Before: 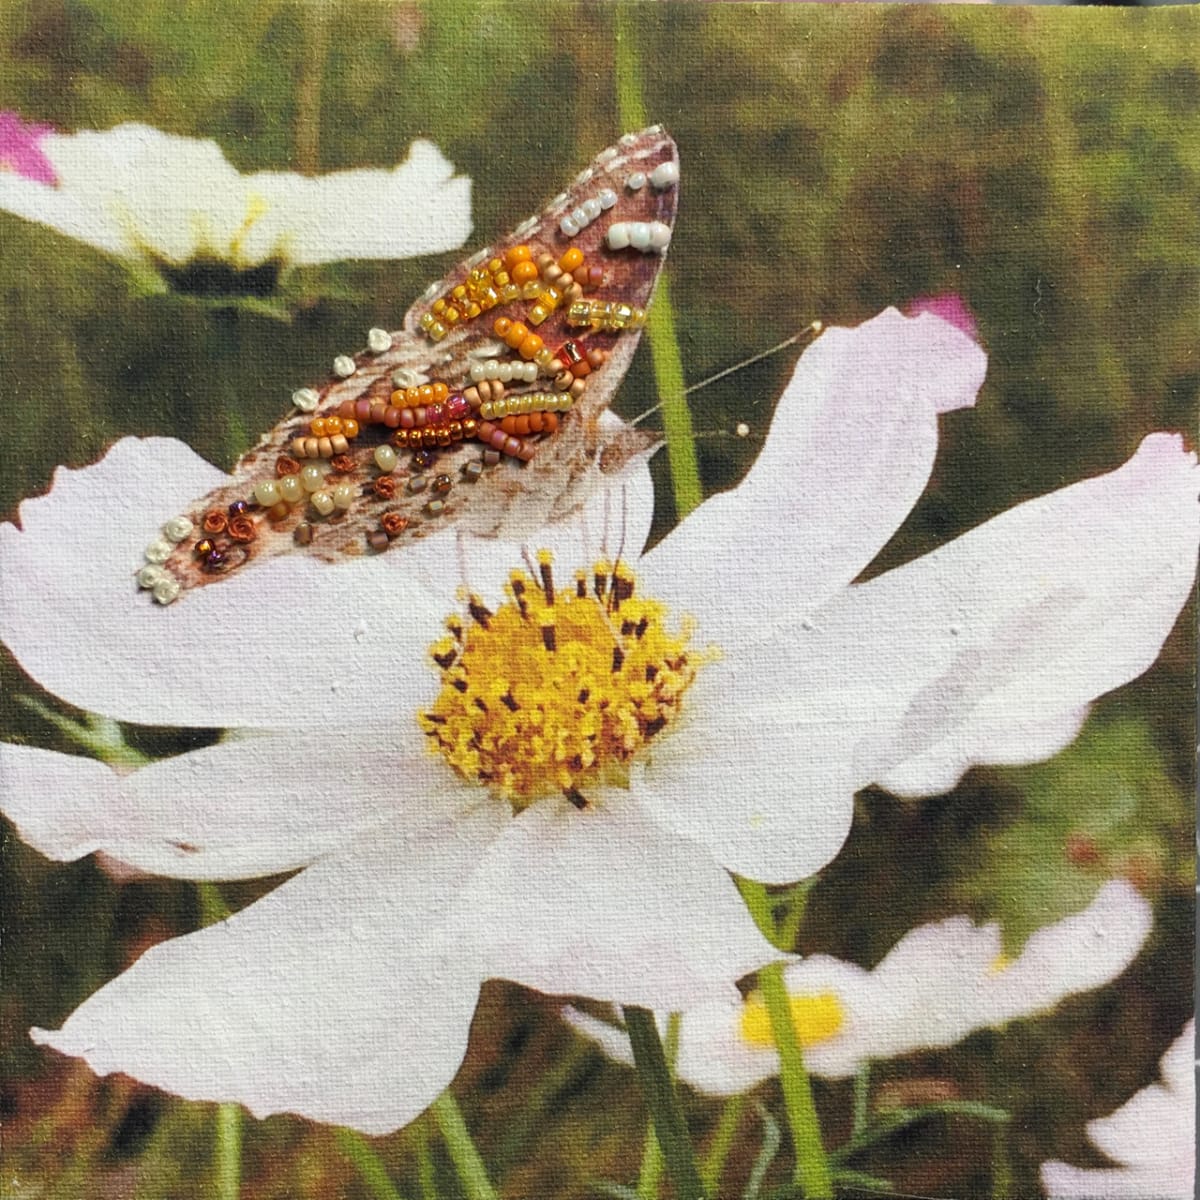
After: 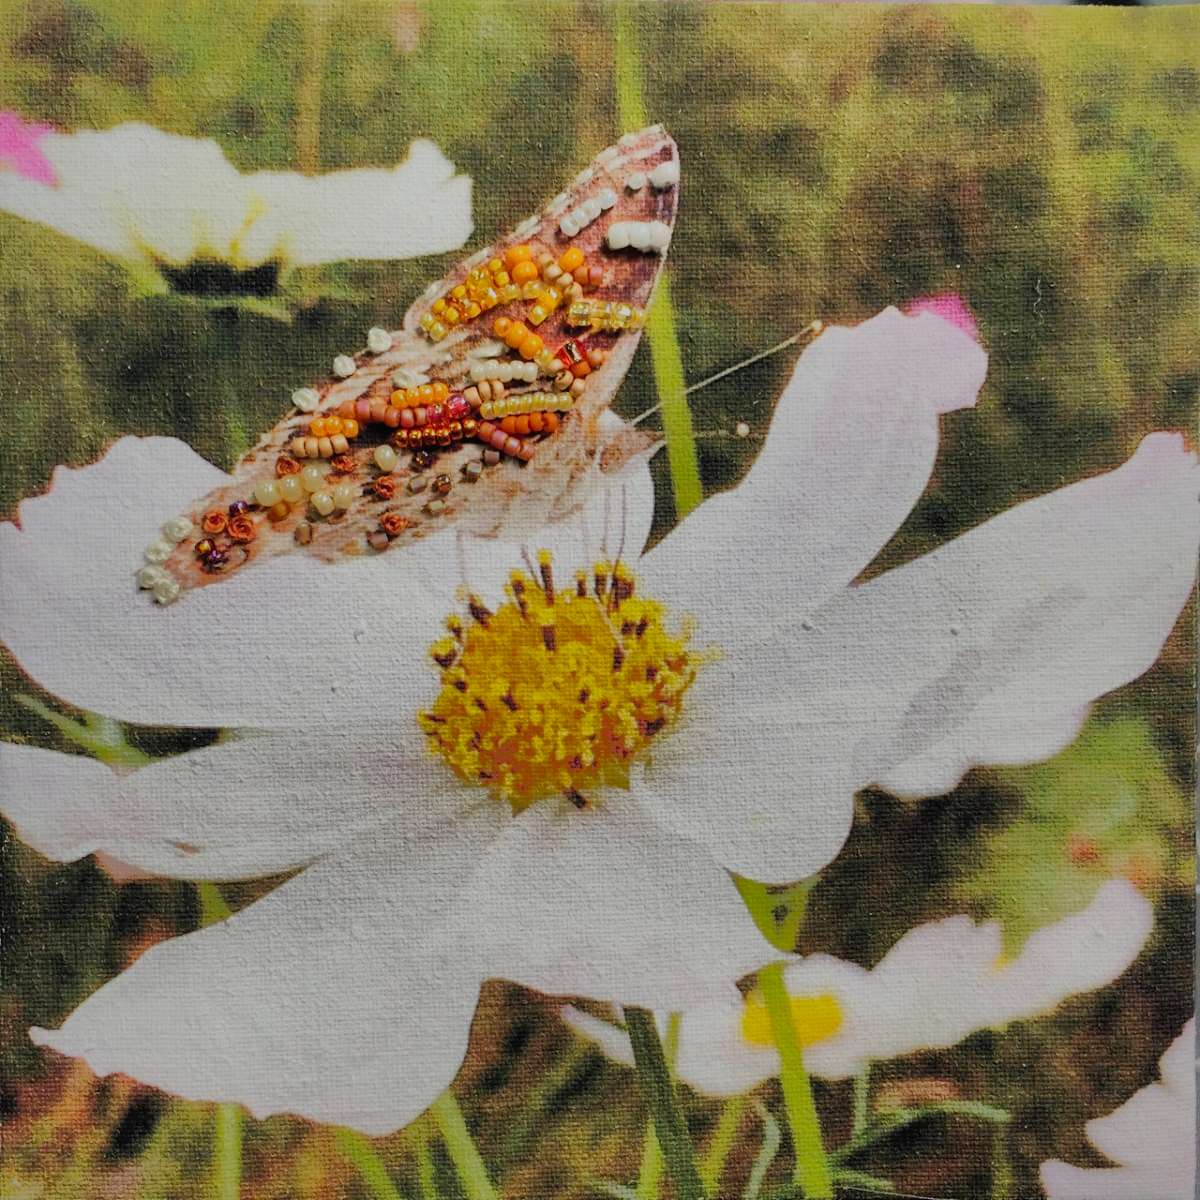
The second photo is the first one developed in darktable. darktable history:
contrast brightness saturation: contrast 0.097, brightness 0.01, saturation 0.022
shadows and highlights: shadows 38.89, highlights -76.05
tone curve: curves: ch0 [(0, 0.01) (0.052, 0.045) (0.136, 0.133) (0.29, 0.332) (0.453, 0.531) (0.676, 0.751) (0.89, 0.919) (1, 1)]; ch1 [(0, 0) (0.094, 0.081) (0.285, 0.299) (0.385, 0.403) (0.446, 0.443) (0.502, 0.5) (0.544, 0.552) (0.589, 0.612) (0.722, 0.728) (1, 1)]; ch2 [(0, 0) (0.257, 0.217) (0.43, 0.421) (0.498, 0.507) (0.531, 0.544) (0.56, 0.579) (0.625, 0.642) (1, 1)], preserve colors none
filmic rgb: black relative exposure -7.65 EV, white relative exposure 4.56 EV, hardness 3.61, contrast 1.061
